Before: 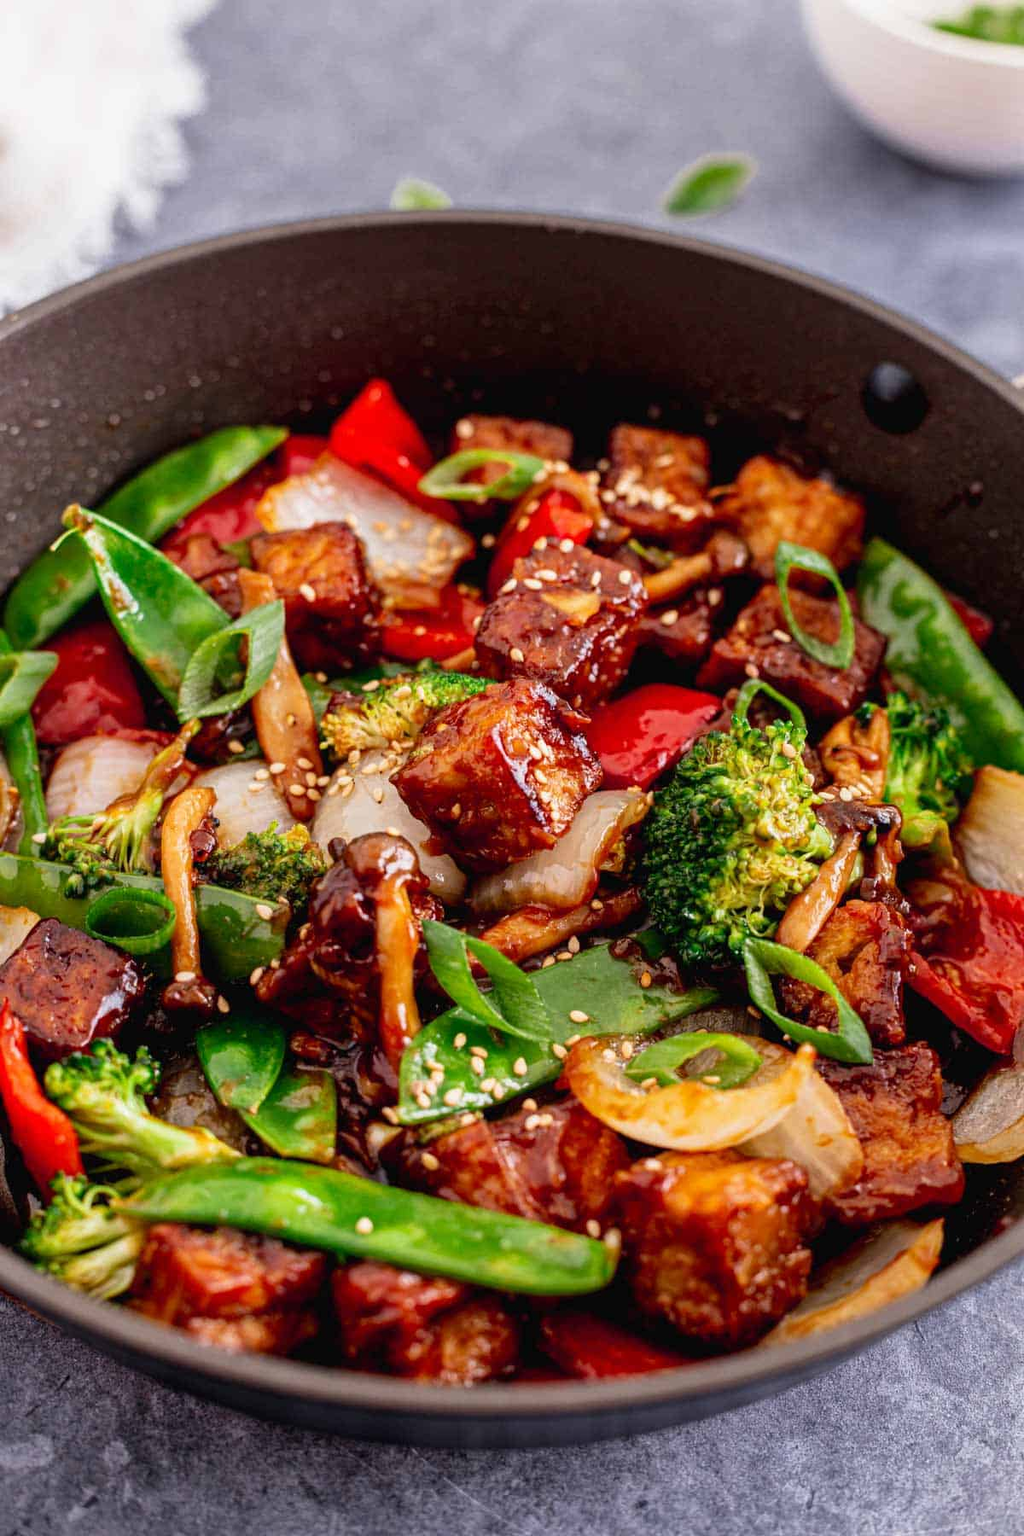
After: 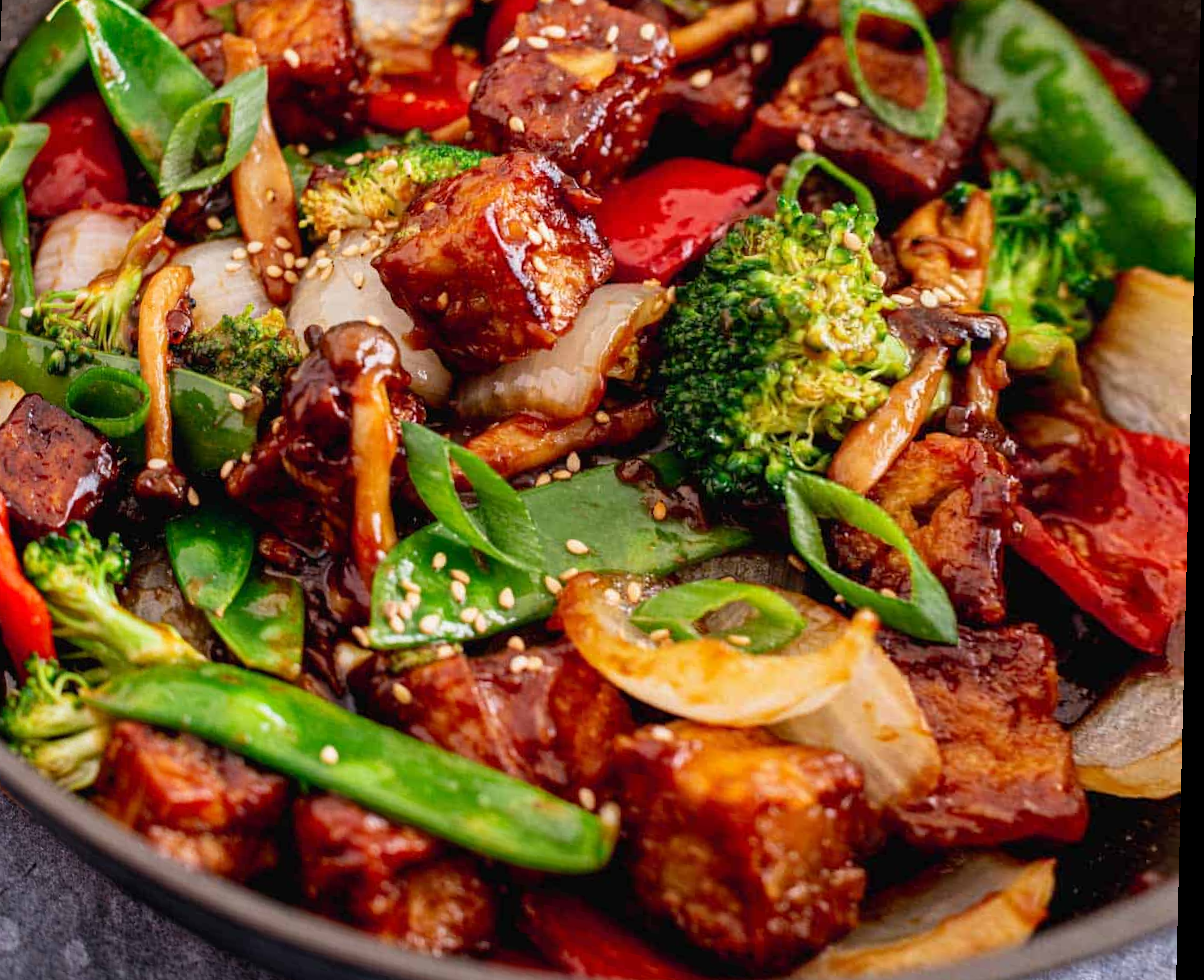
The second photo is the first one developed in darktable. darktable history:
crop and rotate: top 36.435%
white balance: emerald 1
rotate and perspective: rotation 1.69°, lens shift (vertical) -0.023, lens shift (horizontal) -0.291, crop left 0.025, crop right 0.988, crop top 0.092, crop bottom 0.842
